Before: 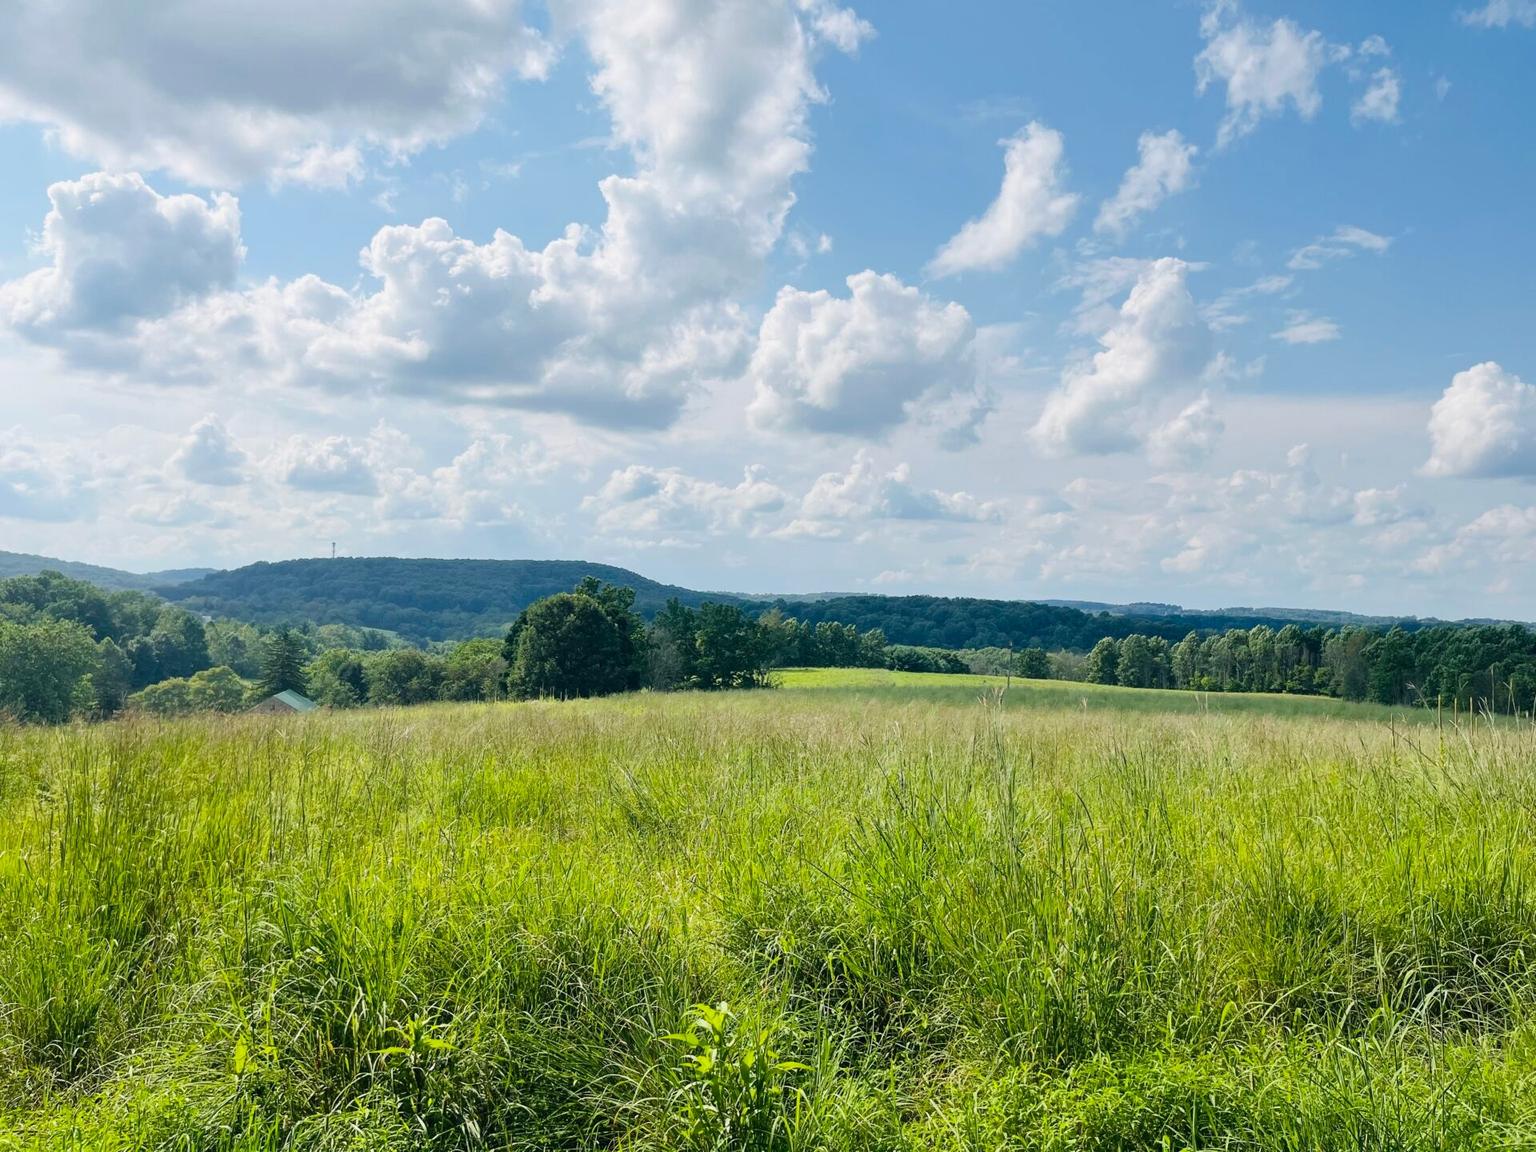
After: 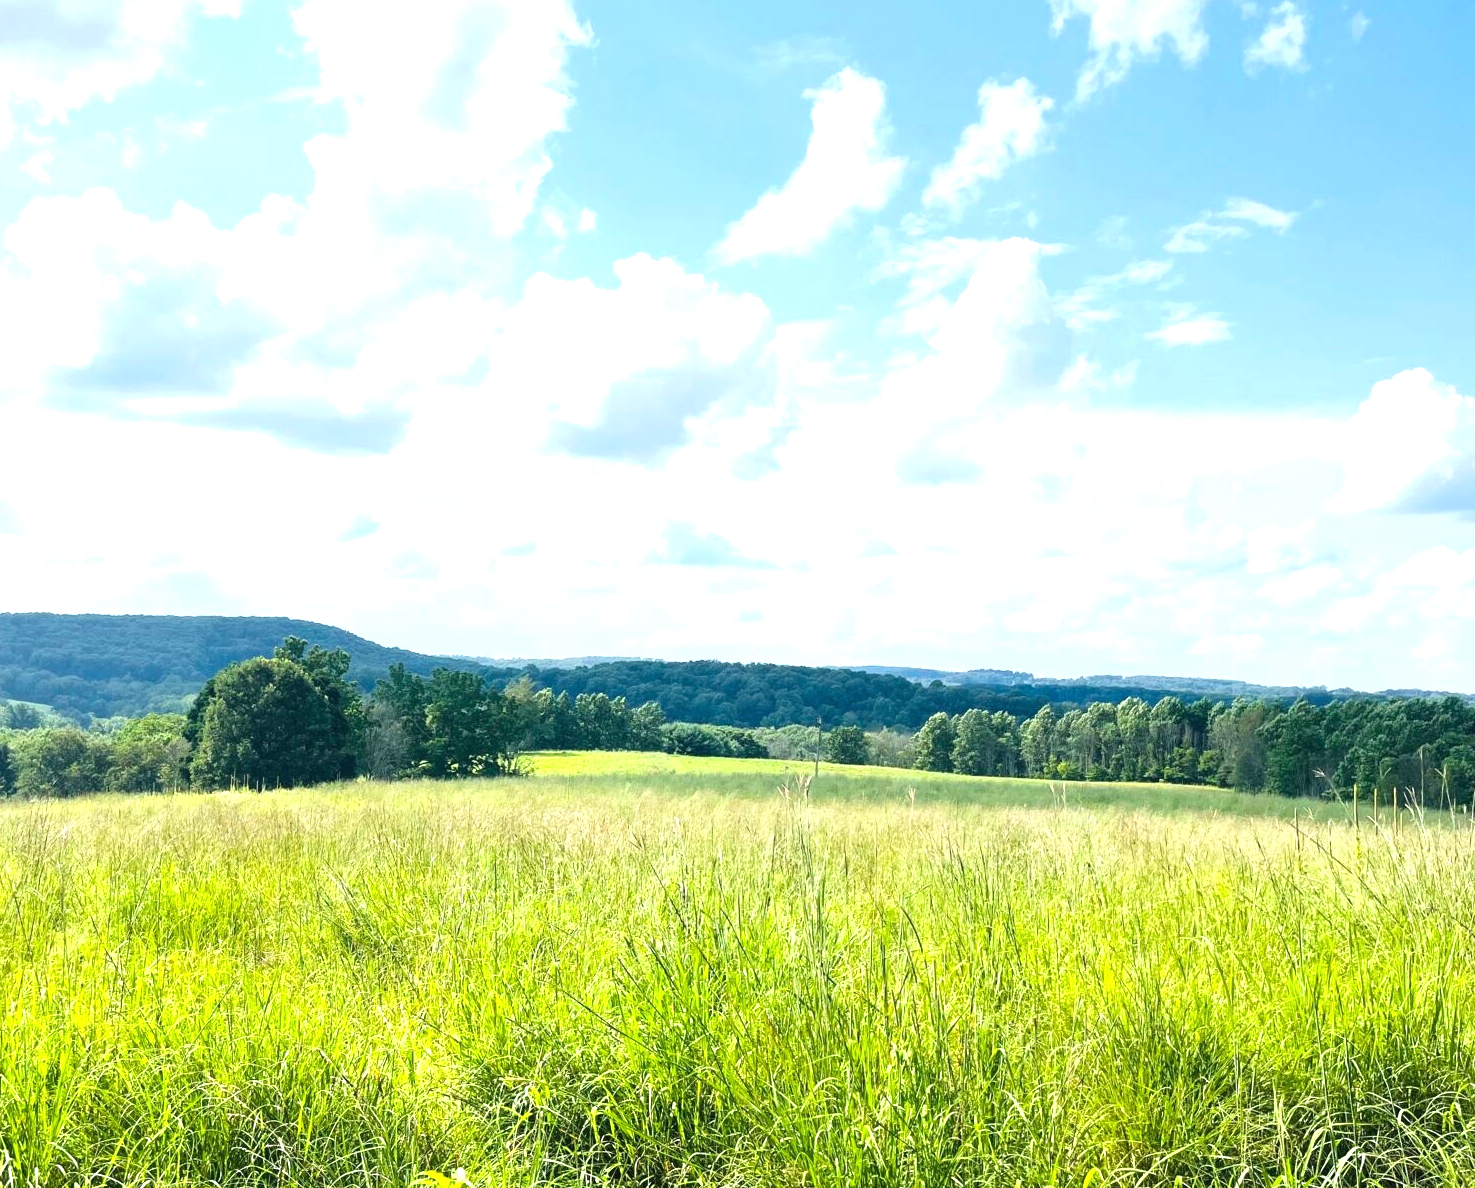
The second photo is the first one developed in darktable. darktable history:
exposure: black level correction 0, exposure 1.105 EV, compensate highlight preservation false
crop: left 23.154%, top 5.846%, bottom 11.613%
